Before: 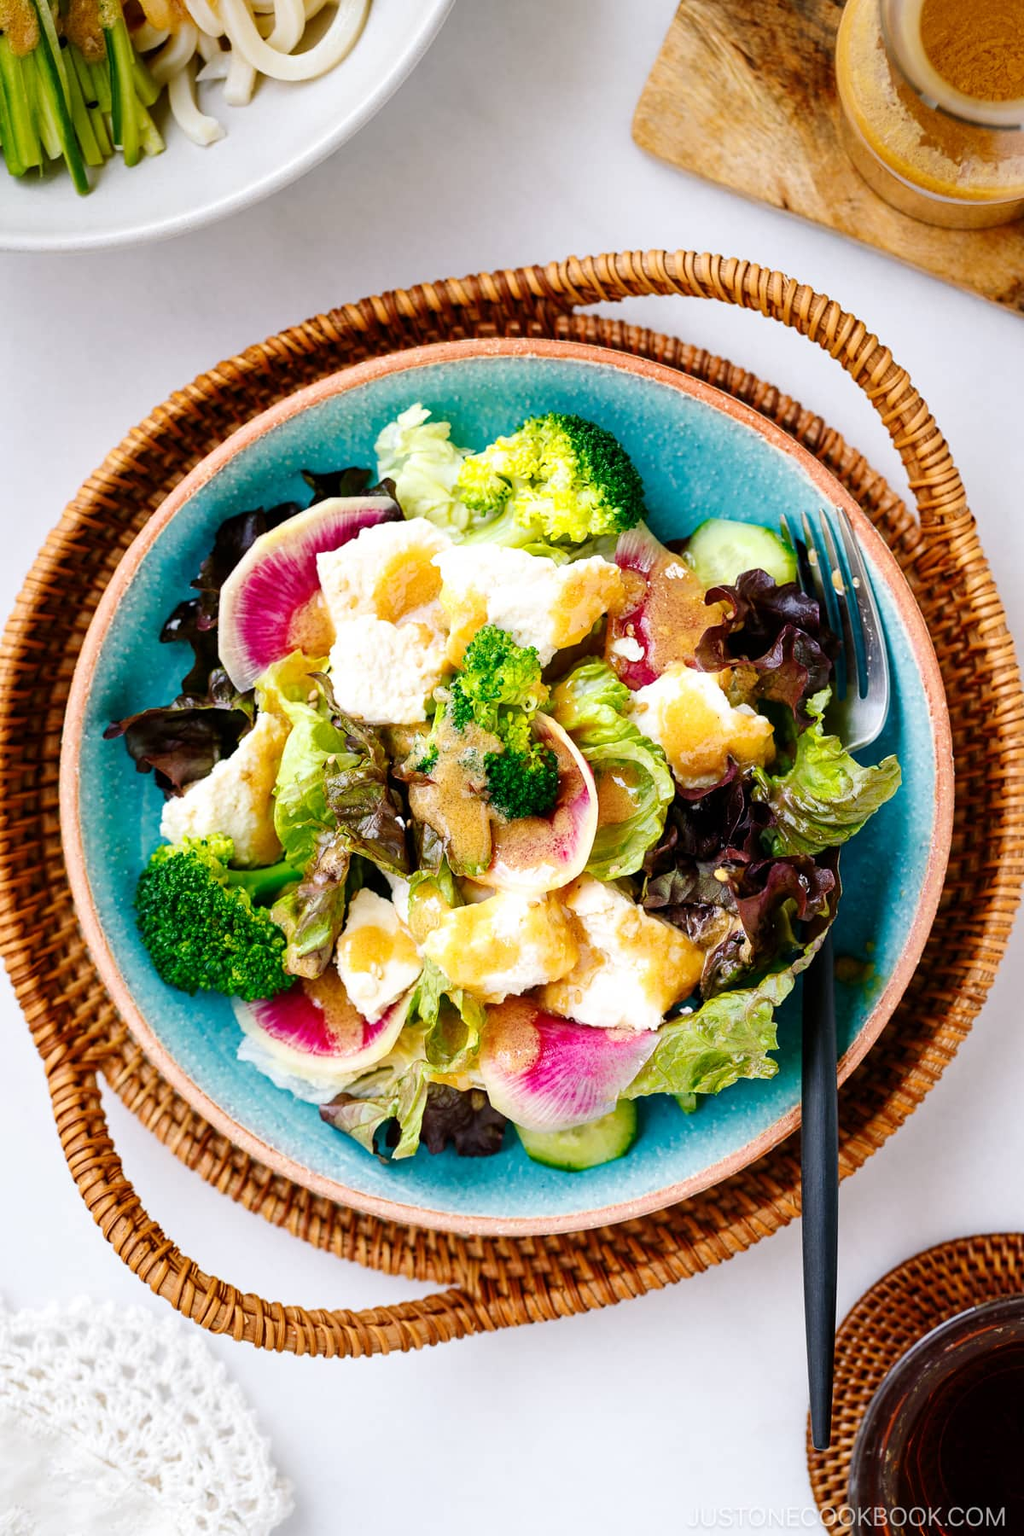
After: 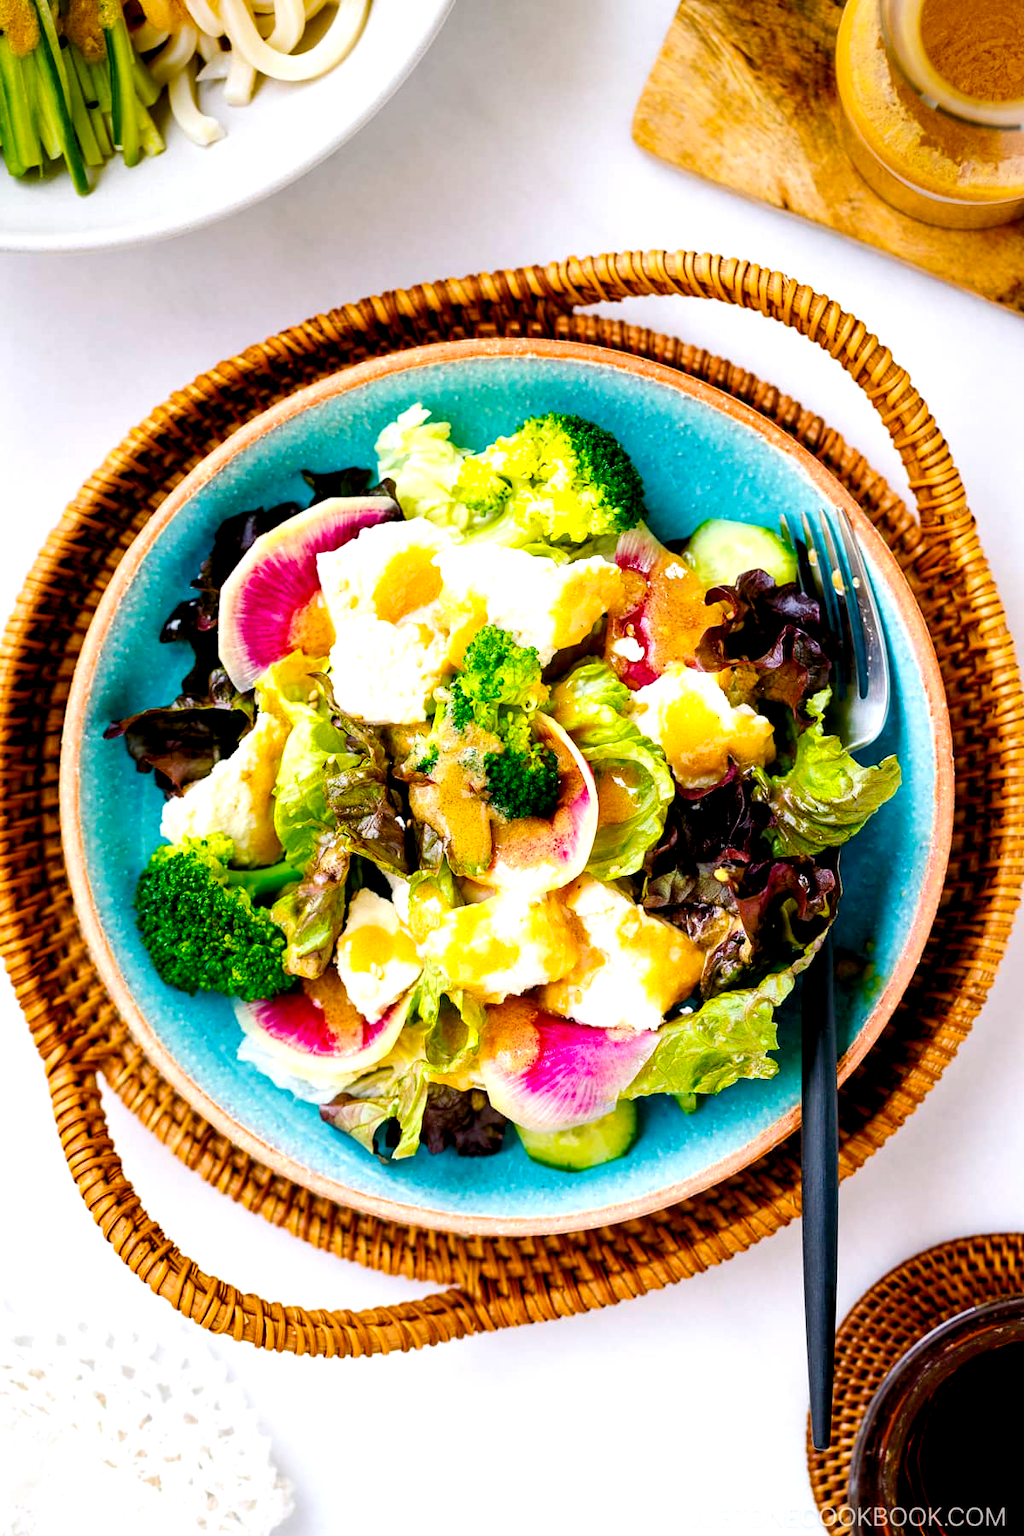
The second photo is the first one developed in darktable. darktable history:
exposure: black level correction 0.003, exposure 0.383 EV, compensate highlight preservation false
color balance rgb: shadows lift › luminance -10.32%, global offset › luminance -0.5%, perceptual saturation grading › global saturation 24.93%, global vibrance 20%
